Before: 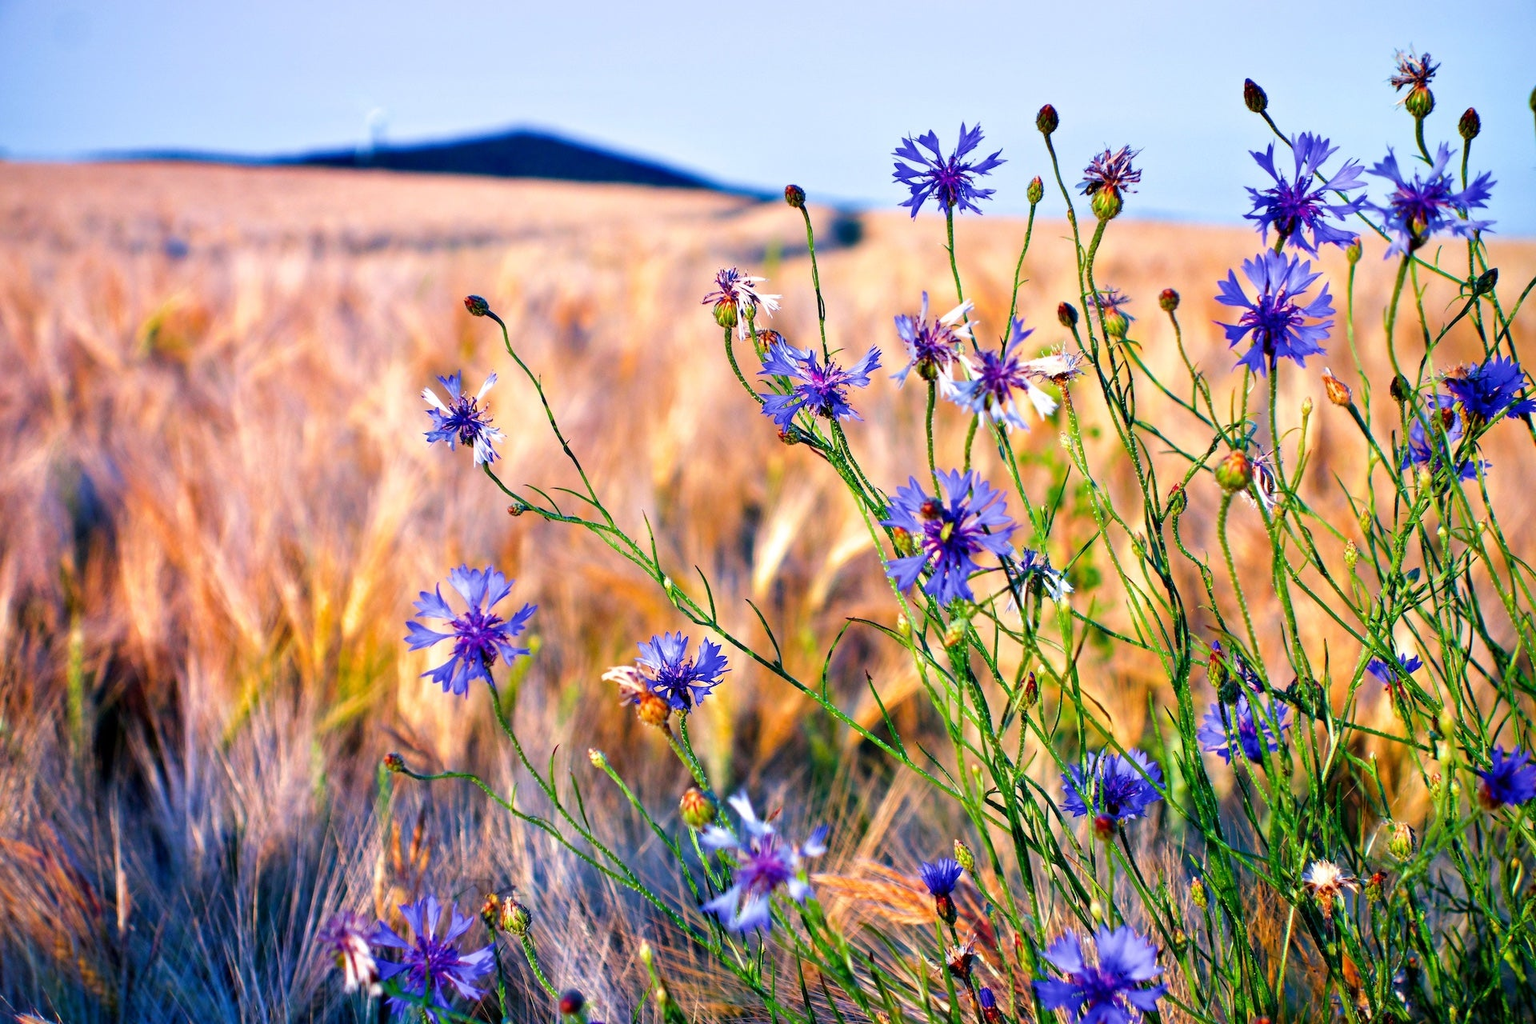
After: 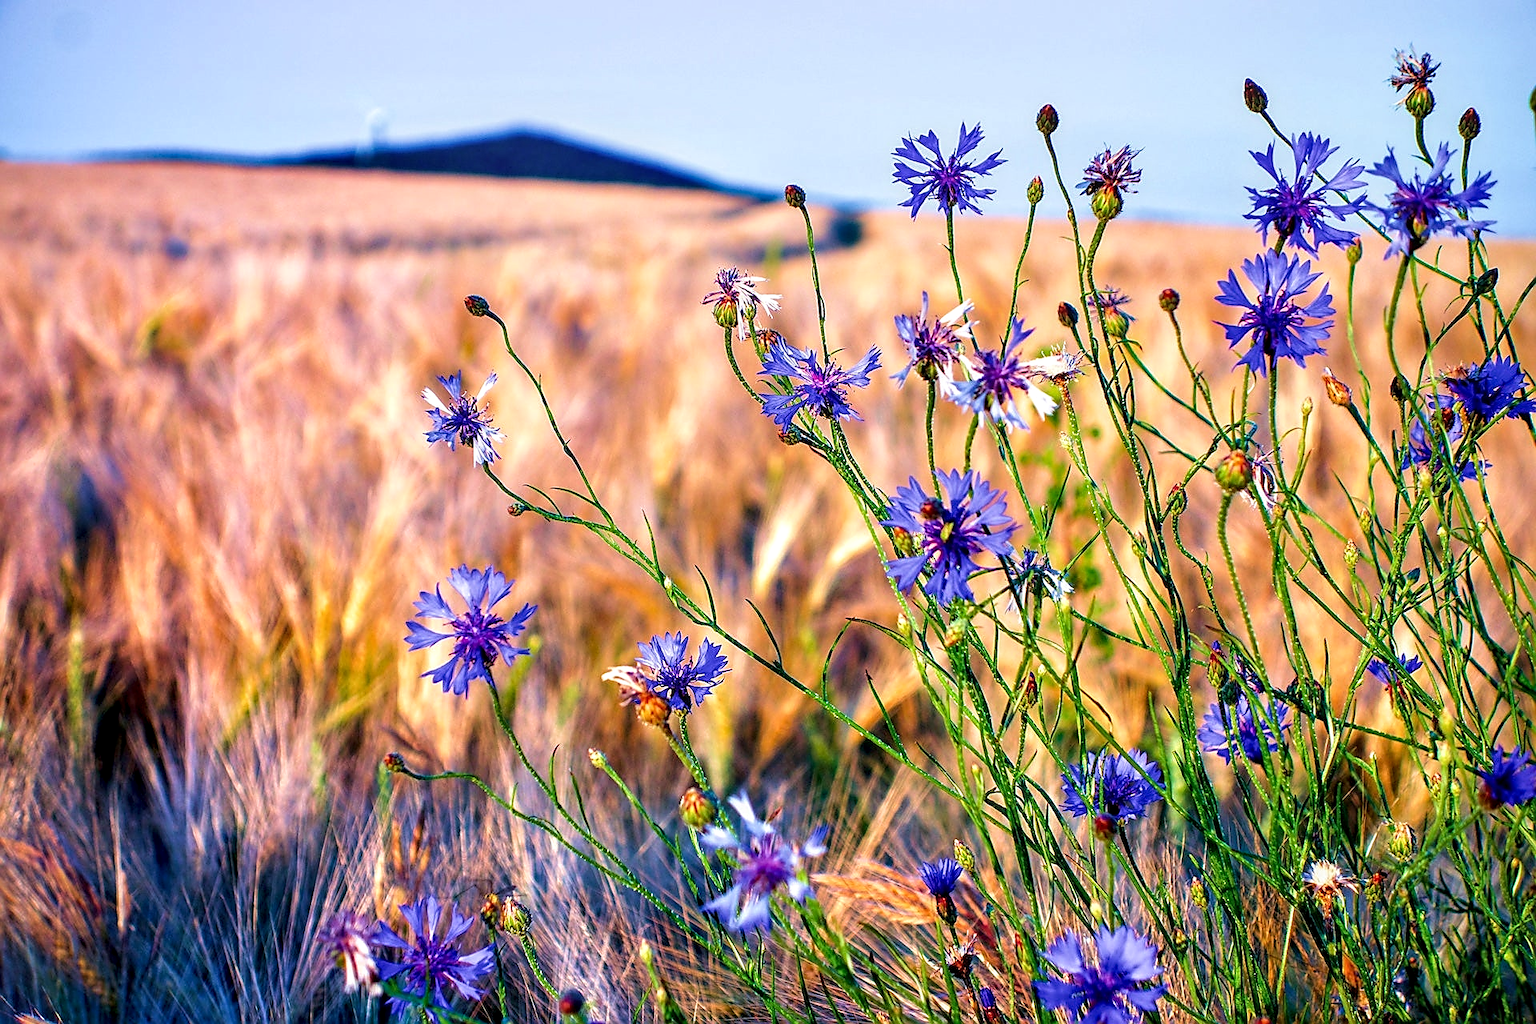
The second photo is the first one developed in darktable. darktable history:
velvia: on, module defaults
local contrast: detail 130%
sharpen: radius 1.418, amount 1.253, threshold 0.663
